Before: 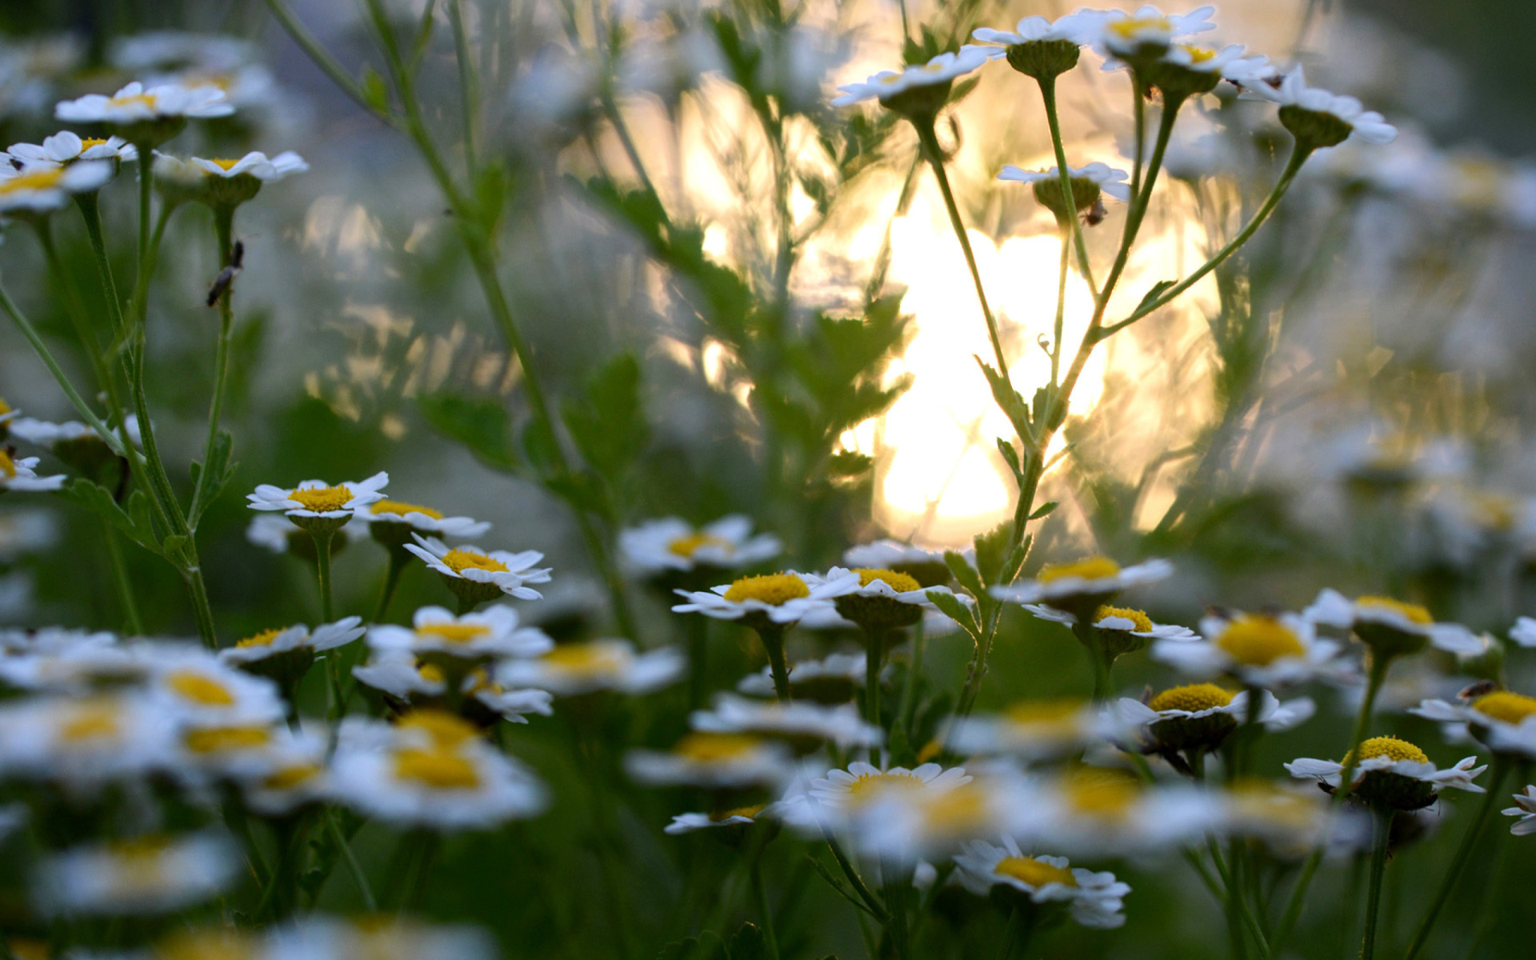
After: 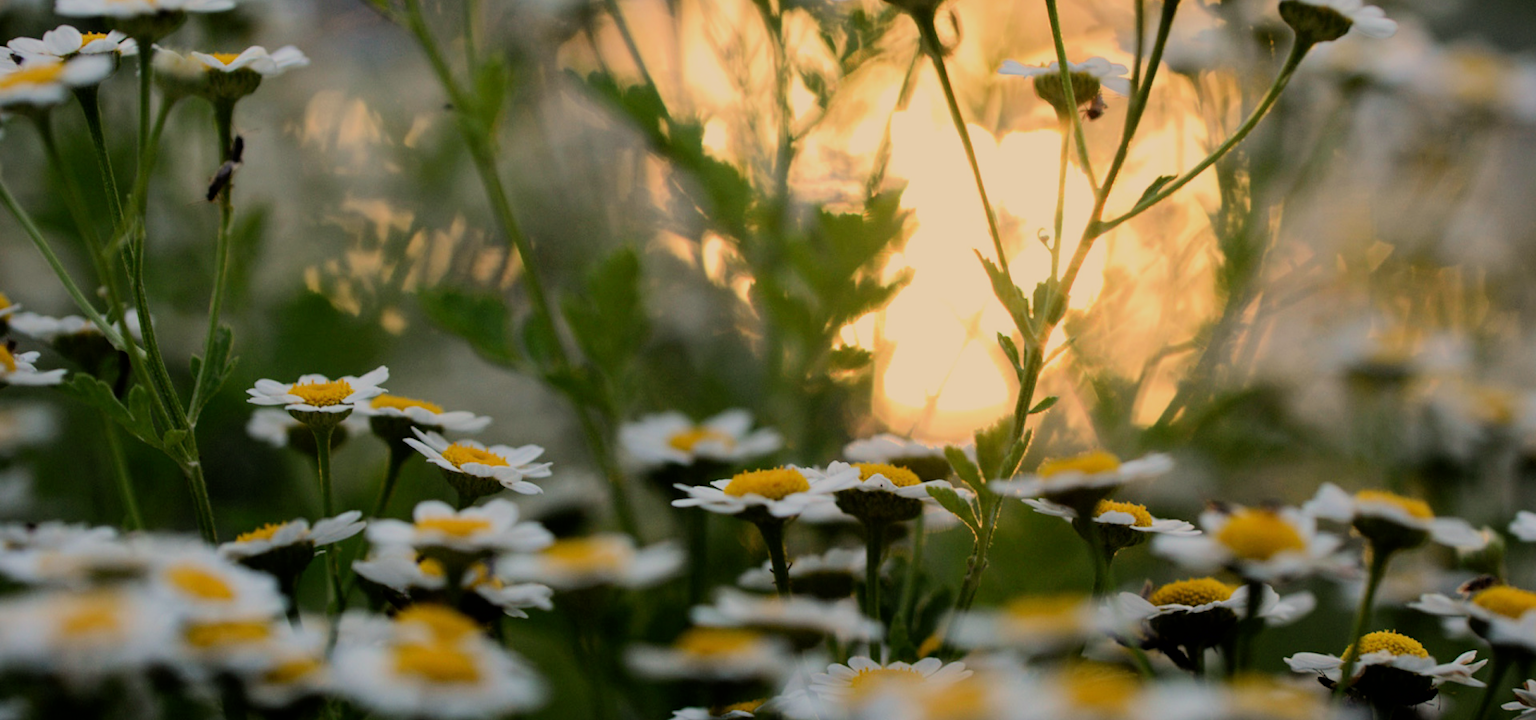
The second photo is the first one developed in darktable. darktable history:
white balance: red 1.123, blue 0.83
filmic rgb: black relative exposure -7.15 EV, white relative exposure 5.36 EV, hardness 3.02, color science v6 (2022)
crop: top 11.038%, bottom 13.962%
